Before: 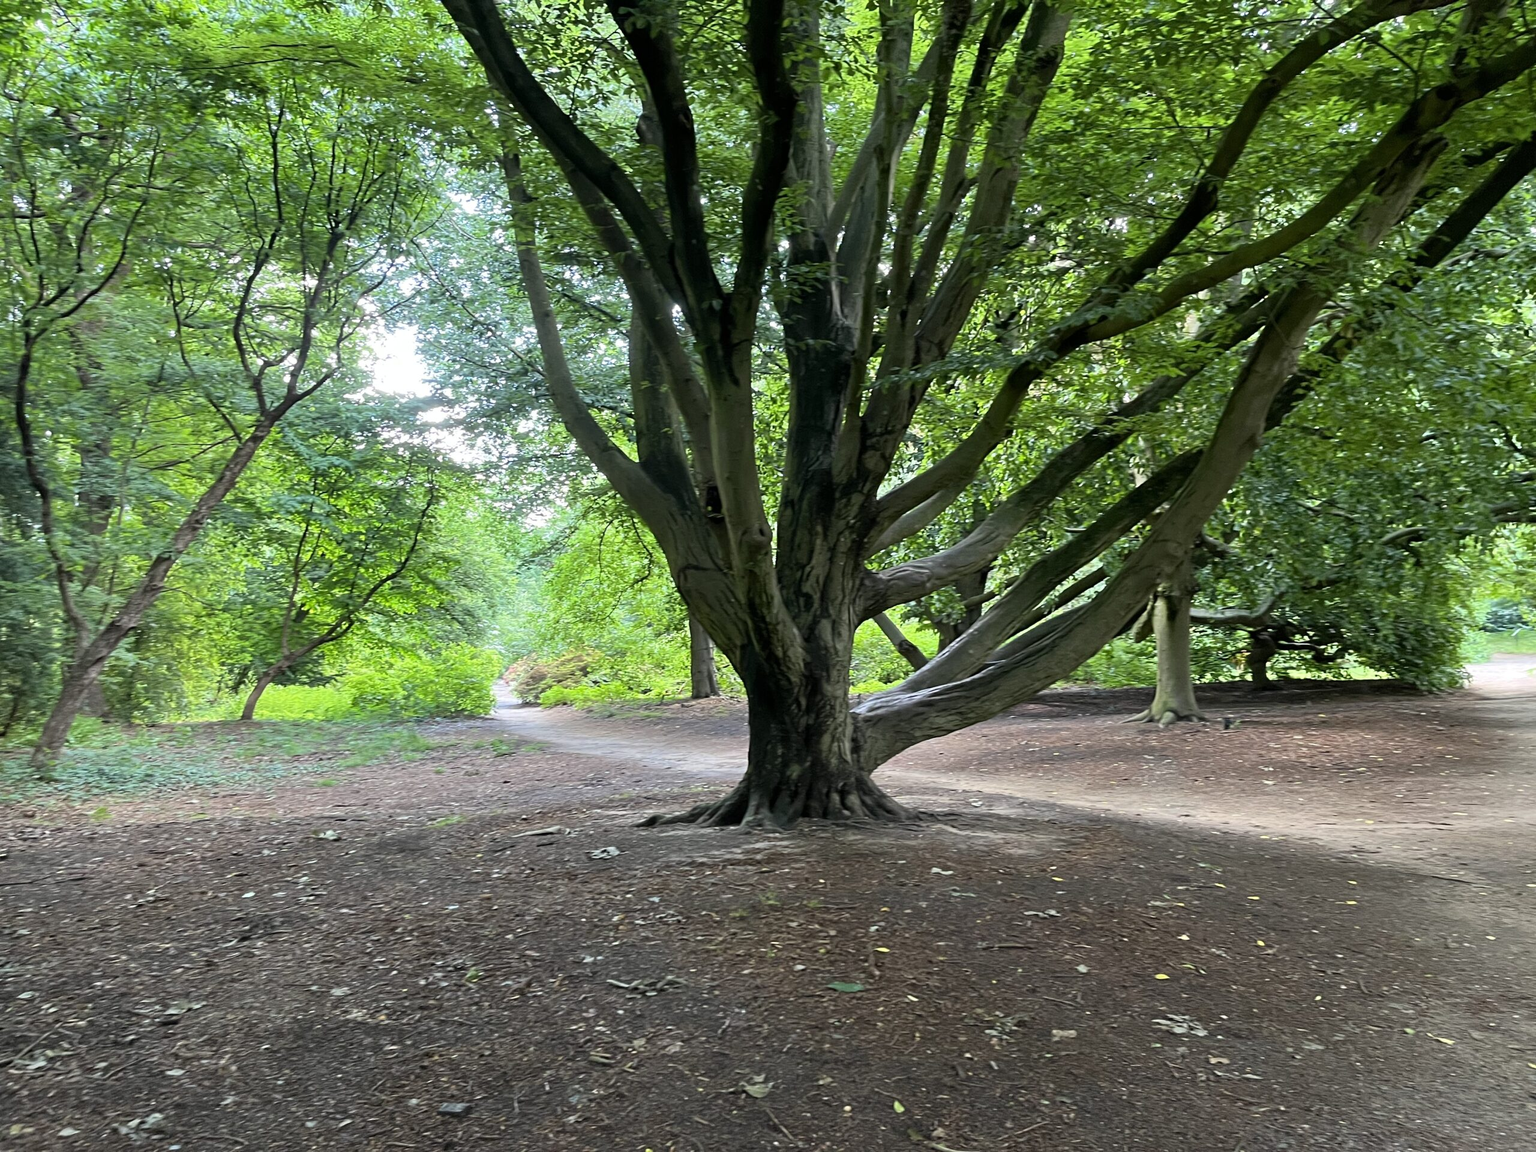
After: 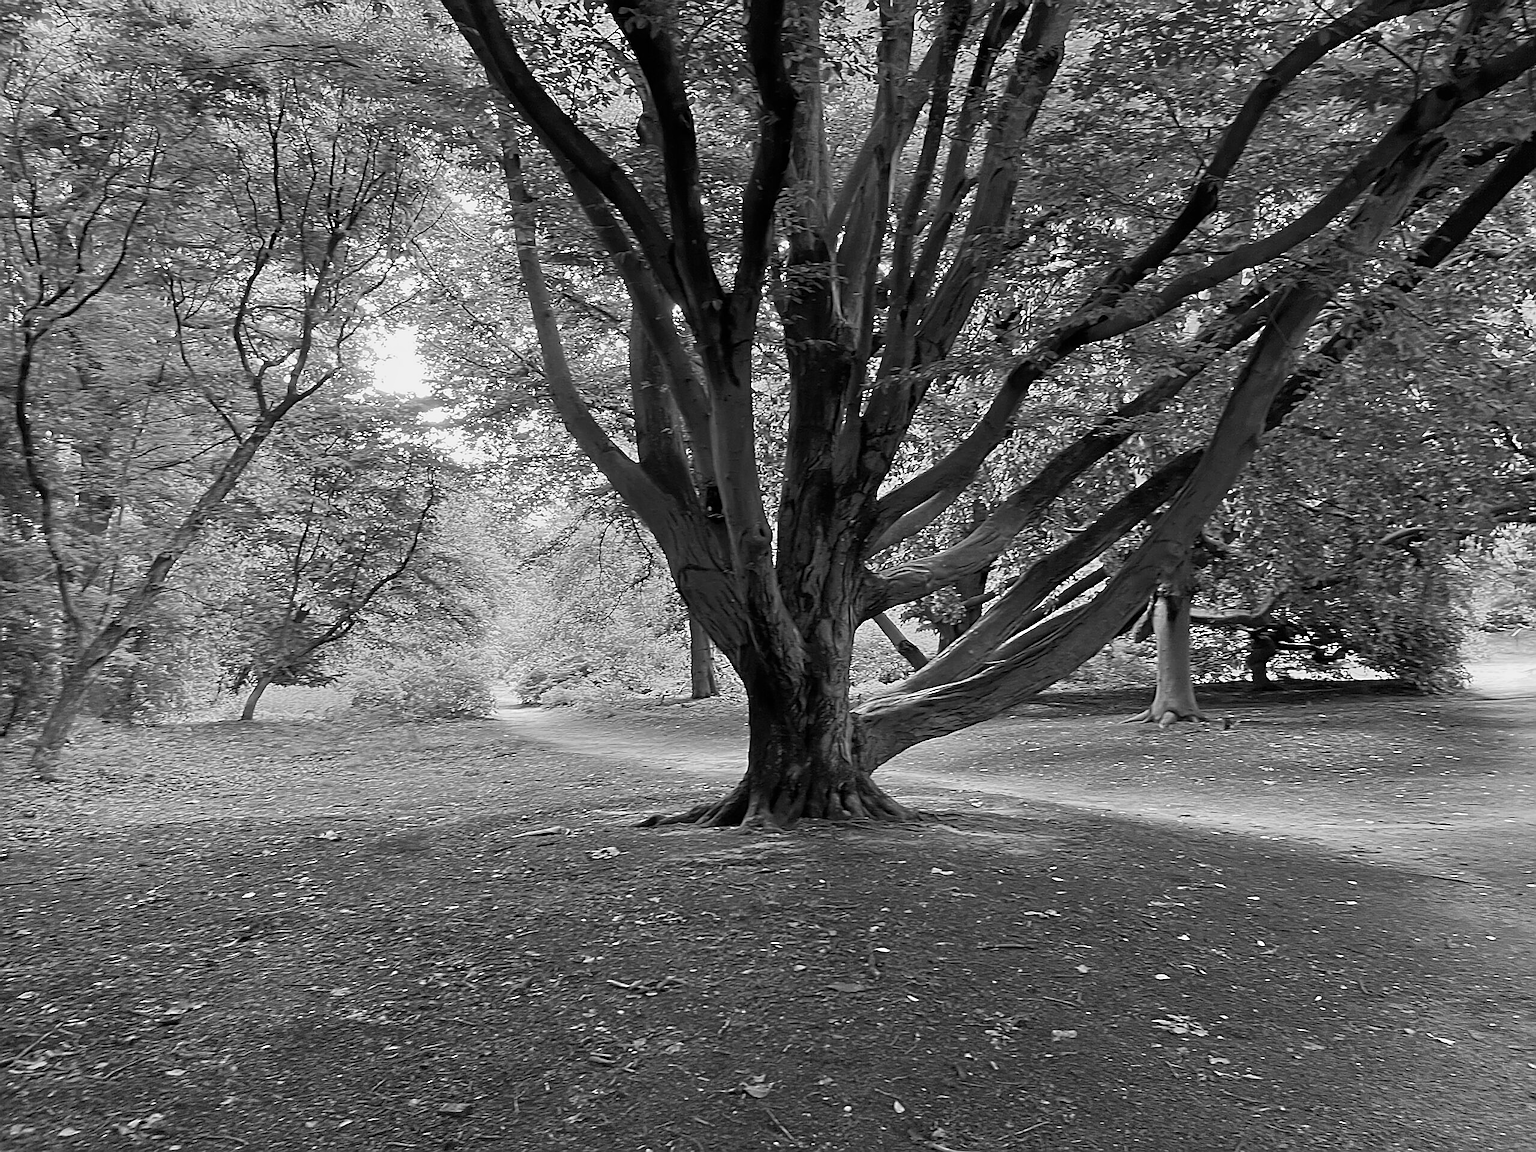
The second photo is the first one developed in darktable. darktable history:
white balance: red 1.029, blue 0.92
monochrome: a 14.95, b -89.96
sharpen: radius 1.4, amount 1.25, threshold 0.7
